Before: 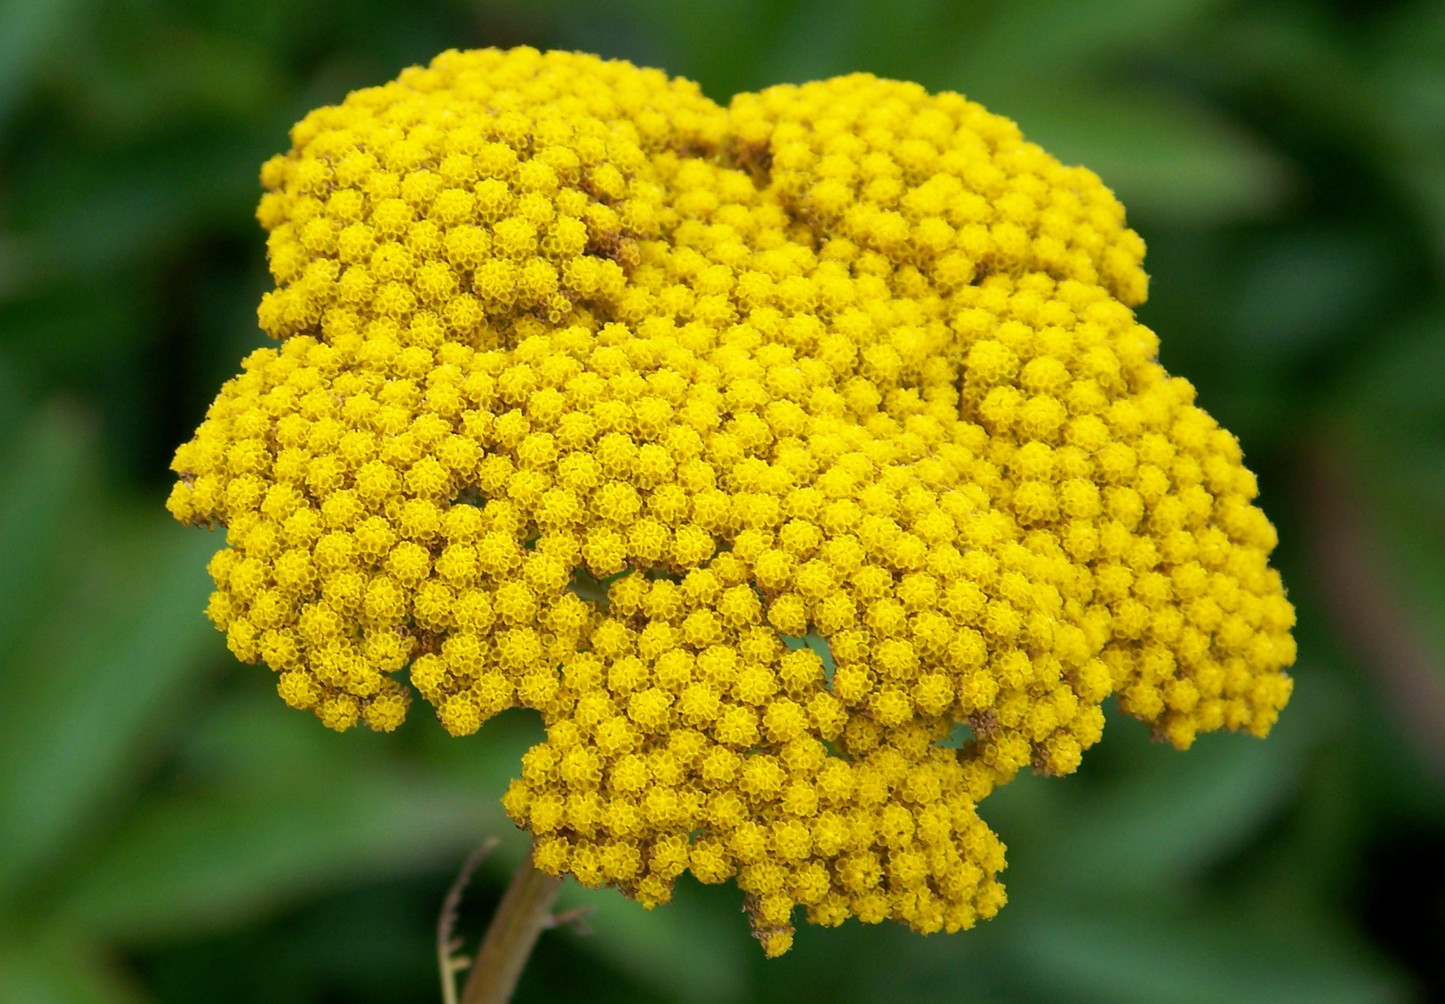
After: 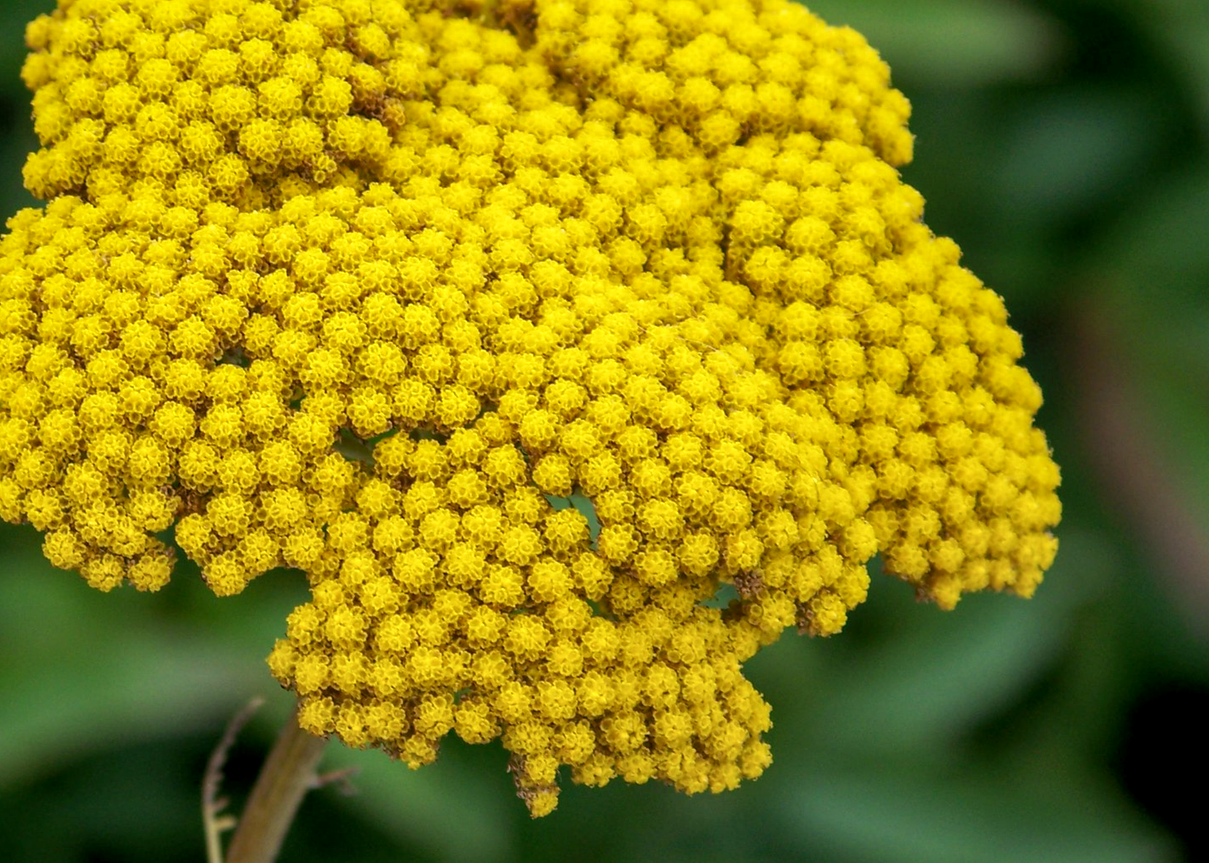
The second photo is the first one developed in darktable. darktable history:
crop: left 16.305%, top 14.034%
shadows and highlights: shadows 25.13, highlights -24.98
local contrast: detail 130%
